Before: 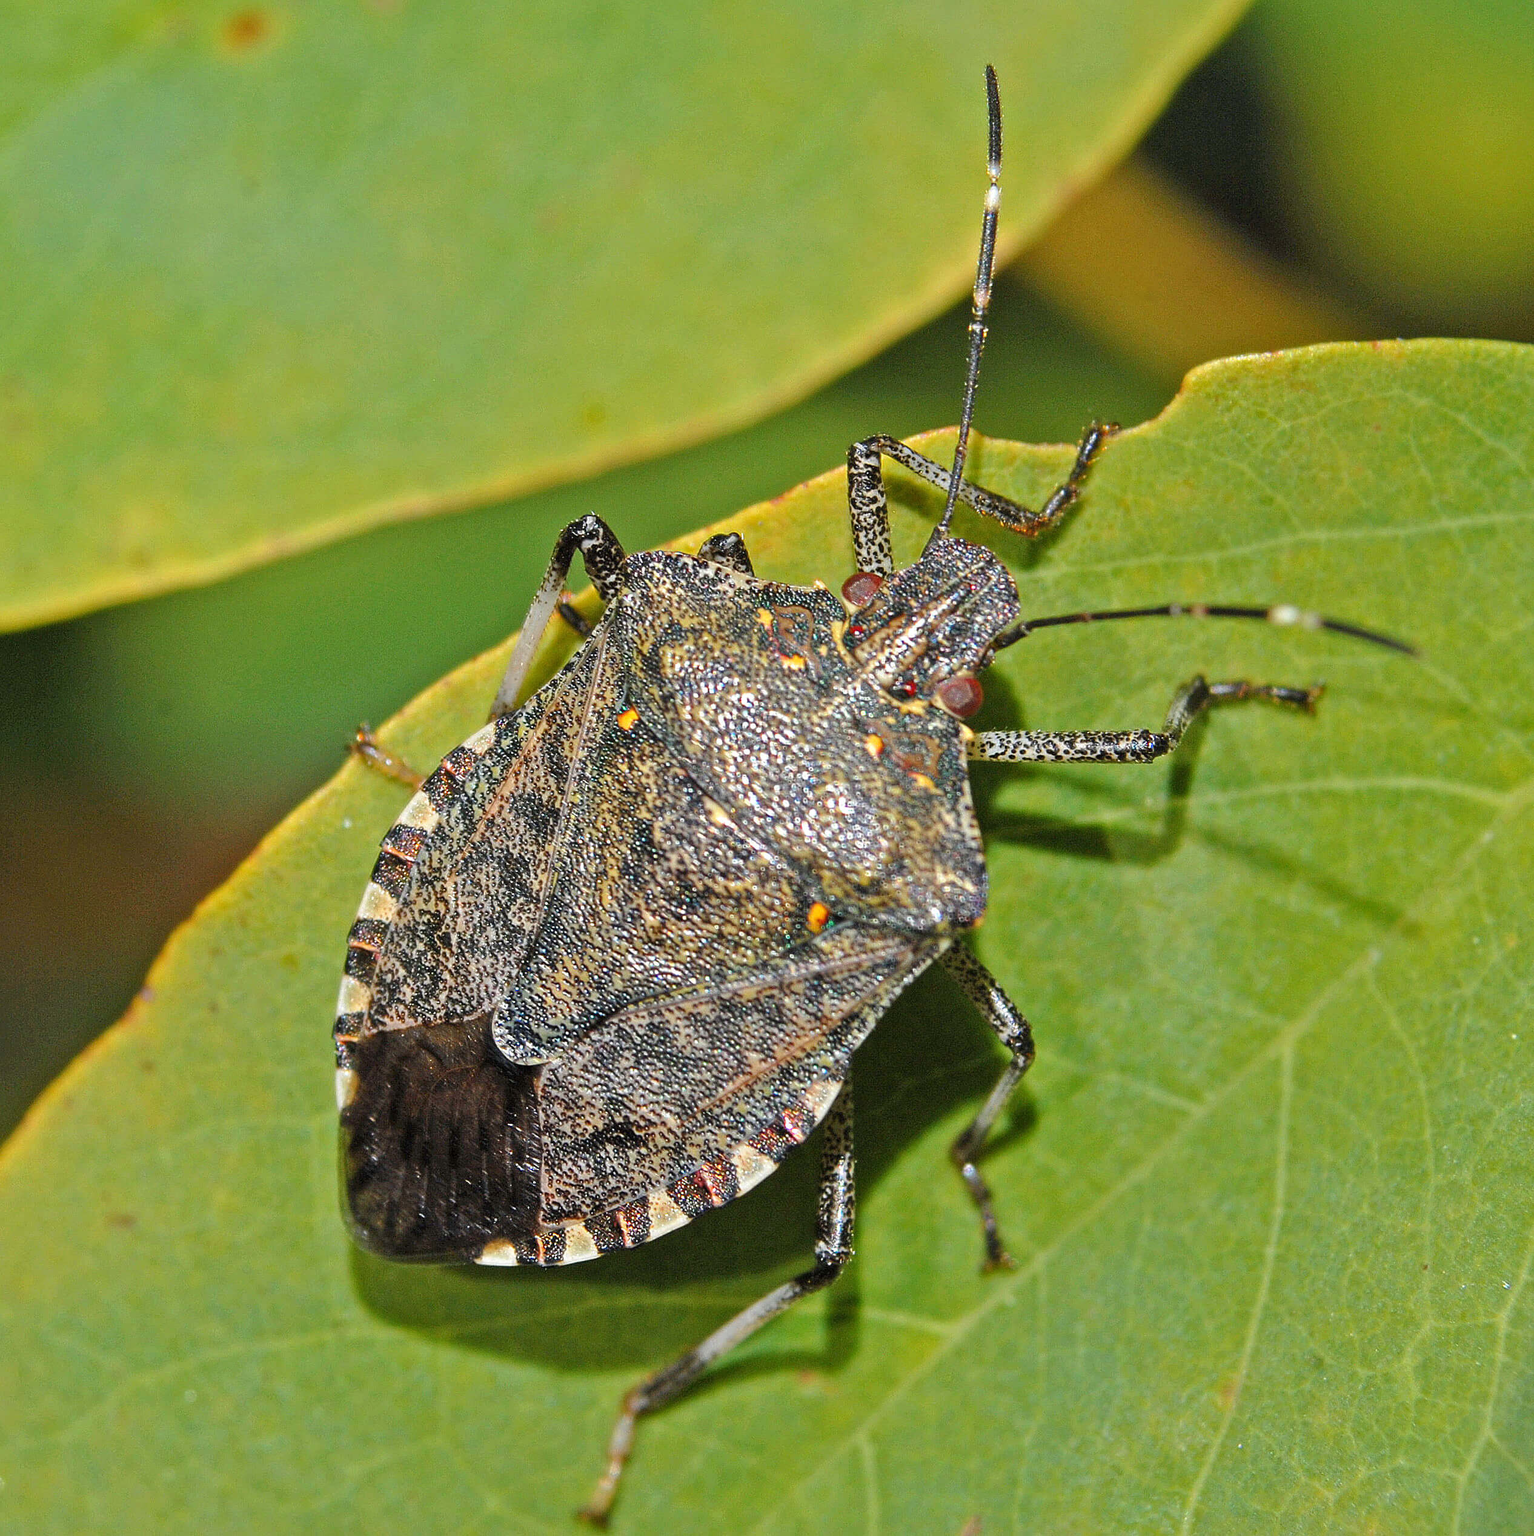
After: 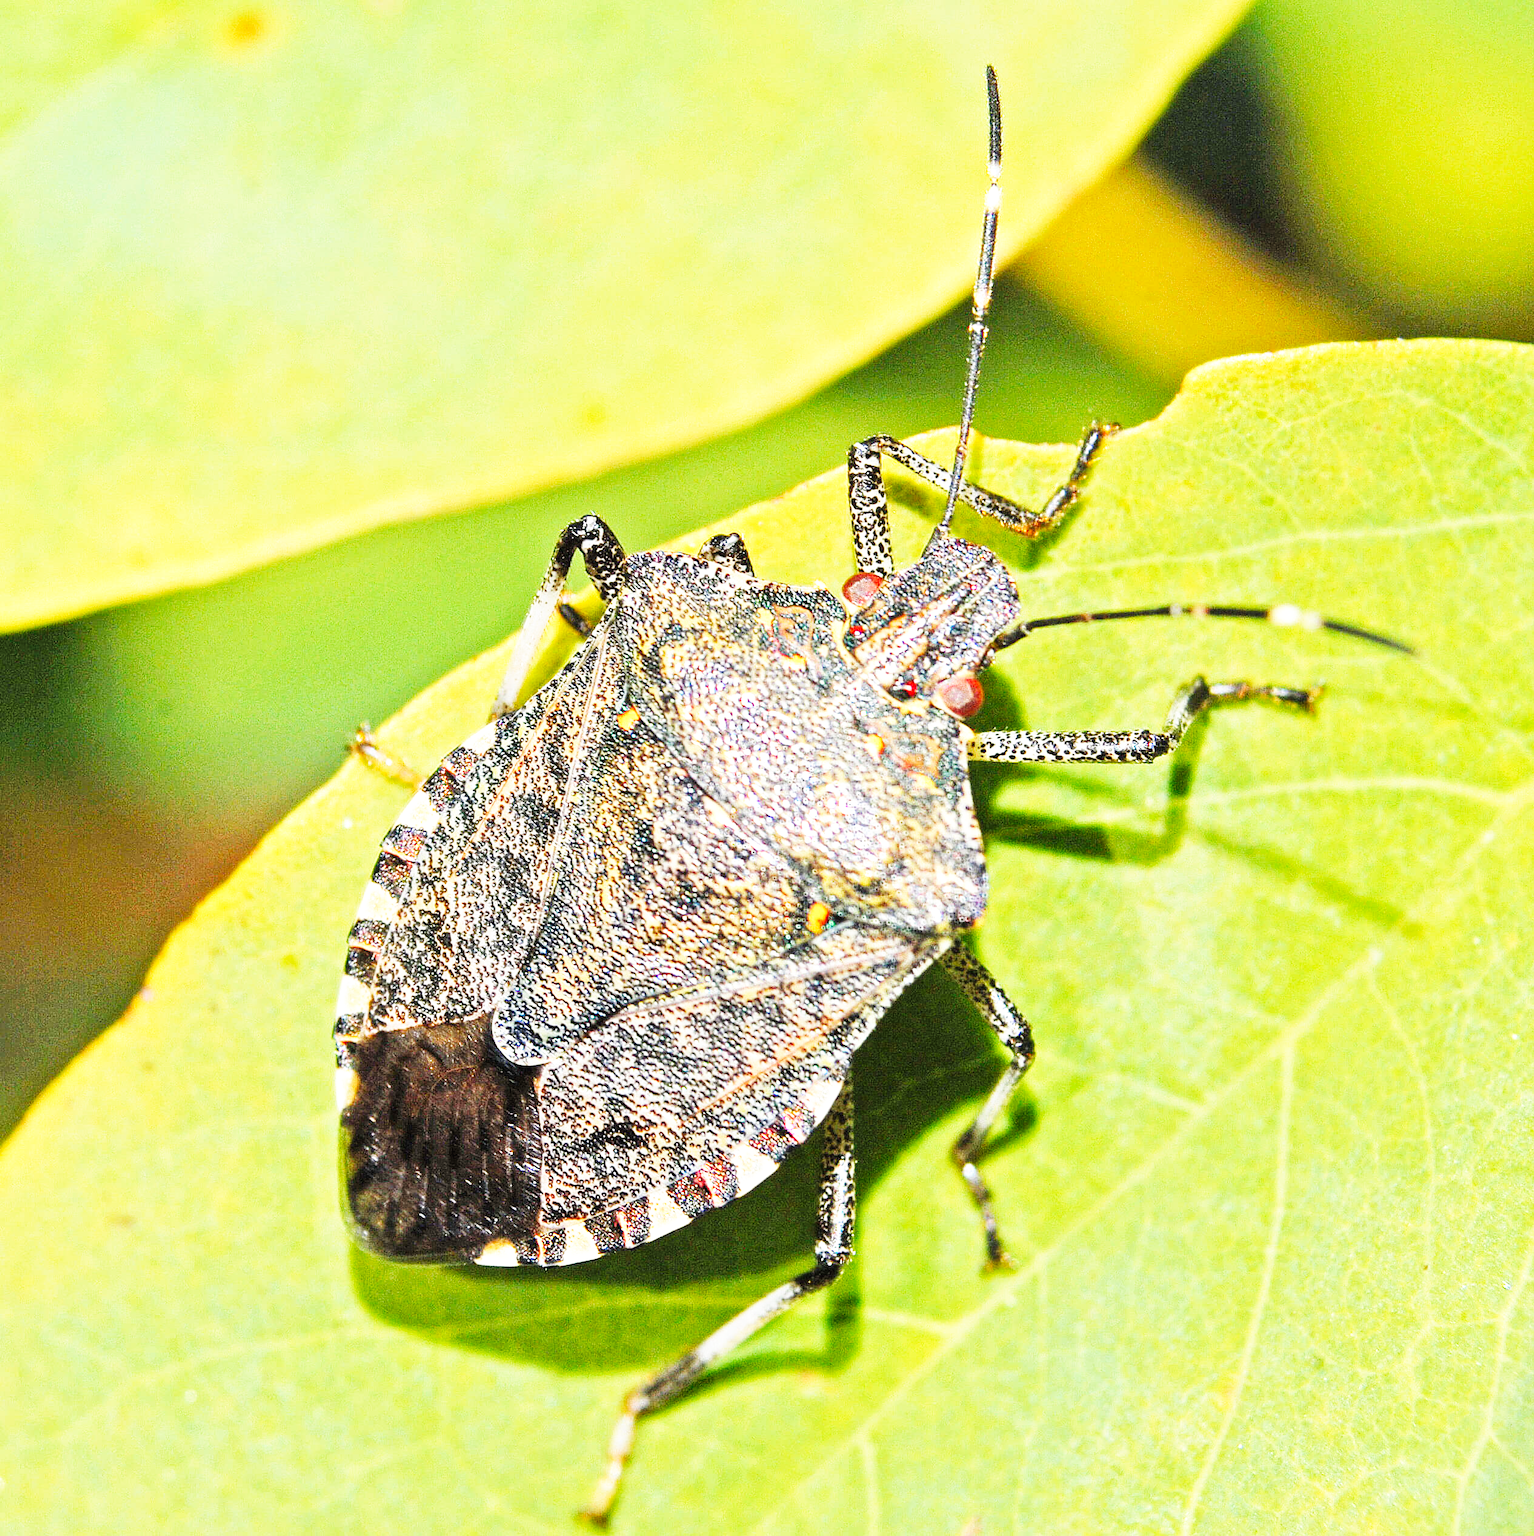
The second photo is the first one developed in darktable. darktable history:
exposure: black level correction -0.002, exposure 0.54 EV, compensate highlight preservation false
base curve: curves: ch0 [(0, 0) (0.007, 0.004) (0.027, 0.03) (0.046, 0.07) (0.207, 0.54) (0.442, 0.872) (0.673, 0.972) (1, 1)], preserve colors none
